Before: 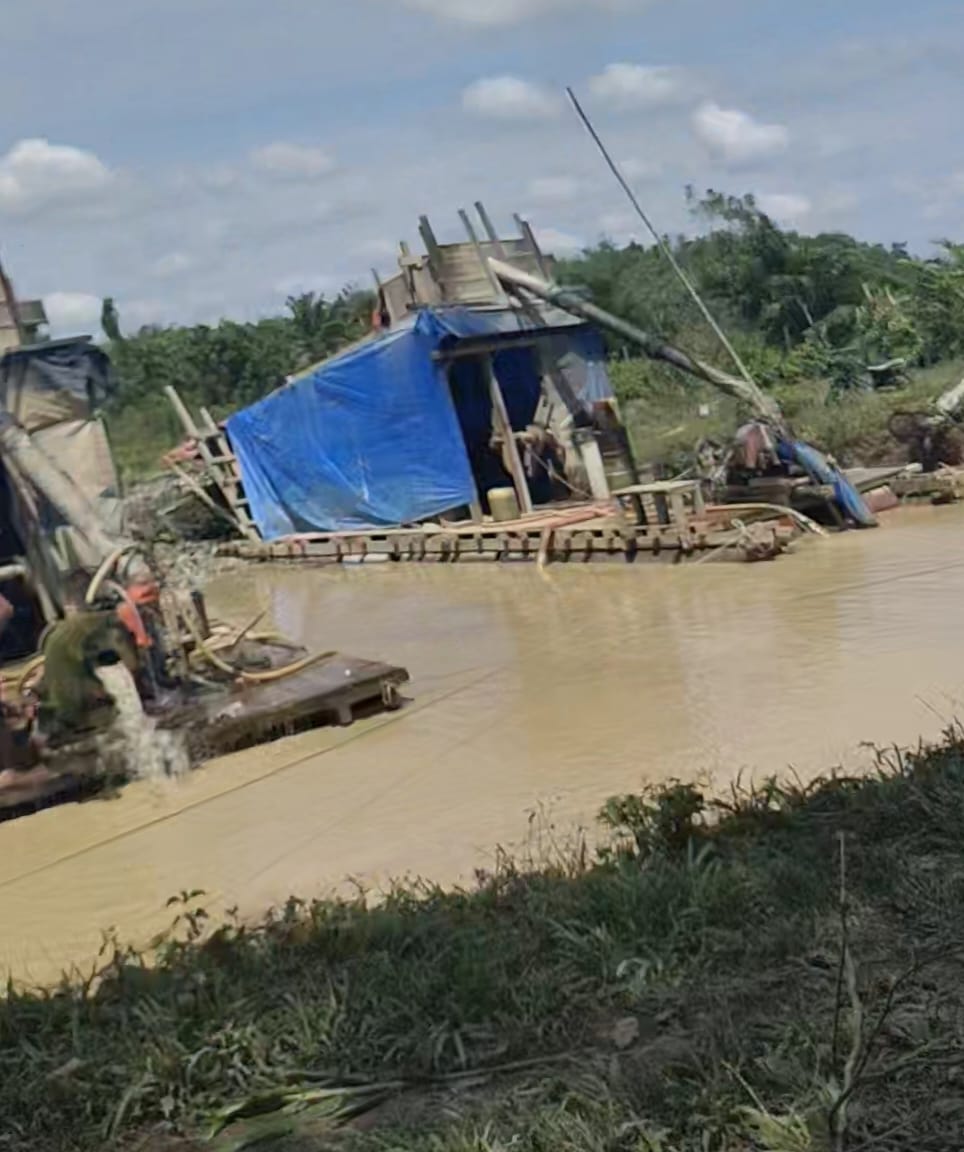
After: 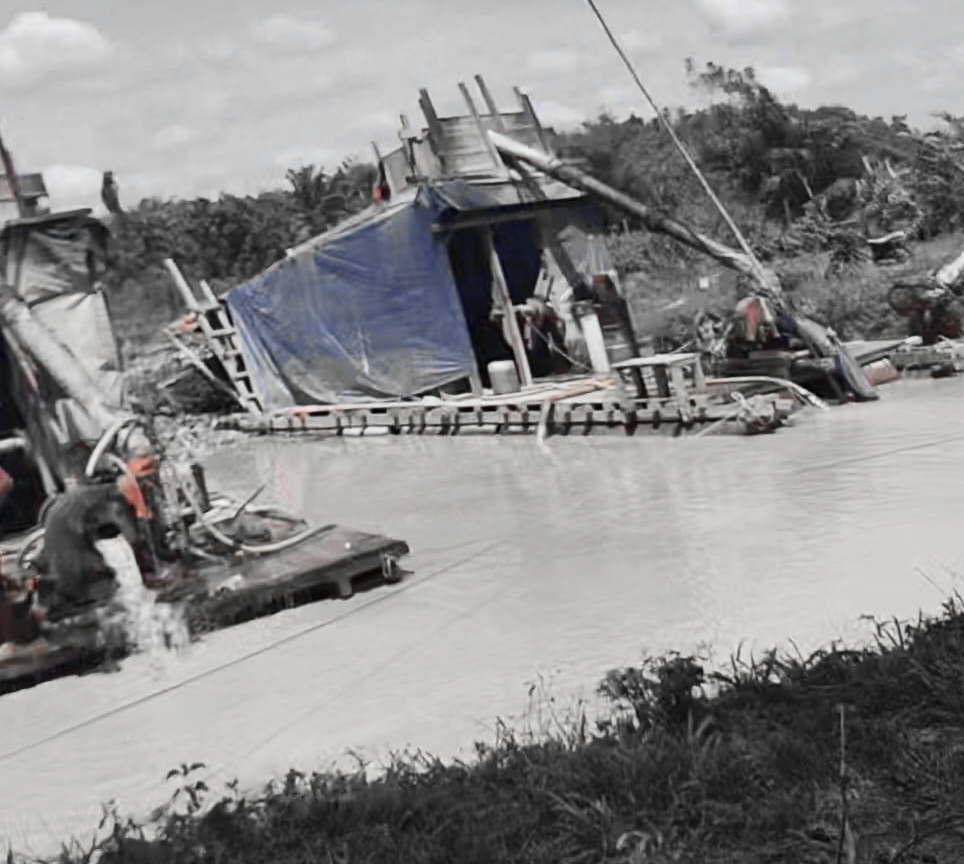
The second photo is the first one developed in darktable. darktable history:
crop: top 11.038%, bottom 13.962%
contrast brightness saturation: contrast 0.24, brightness 0.09
color zones: curves: ch0 [(0, 0.278) (0.143, 0.5) (0.286, 0.5) (0.429, 0.5) (0.571, 0.5) (0.714, 0.5) (0.857, 0.5) (1, 0.5)]; ch1 [(0, 1) (0.143, 0.165) (0.286, 0) (0.429, 0) (0.571, 0) (0.714, 0) (0.857, 0.5) (1, 0.5)]; ch2 [(0, 0.508) (0.143, 0.5) (0.286, 0.5) (0.429, 0.5) (0.571, 0.5) (0.714, 0.5) (0.857, 0.5) (1, 0.5)]
